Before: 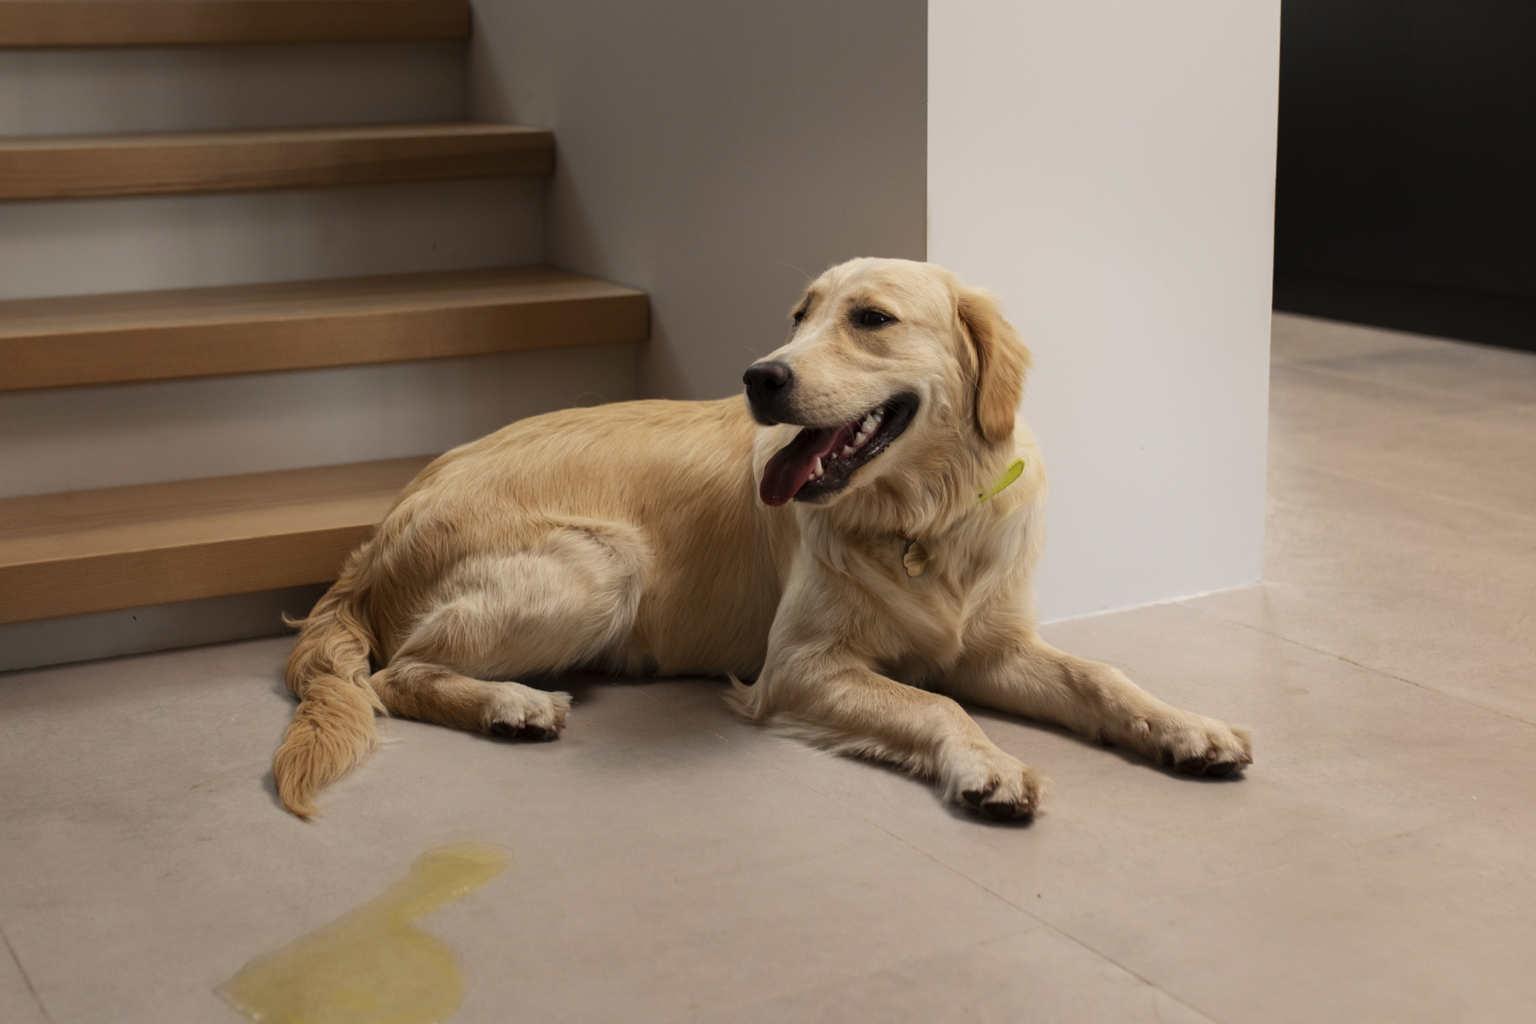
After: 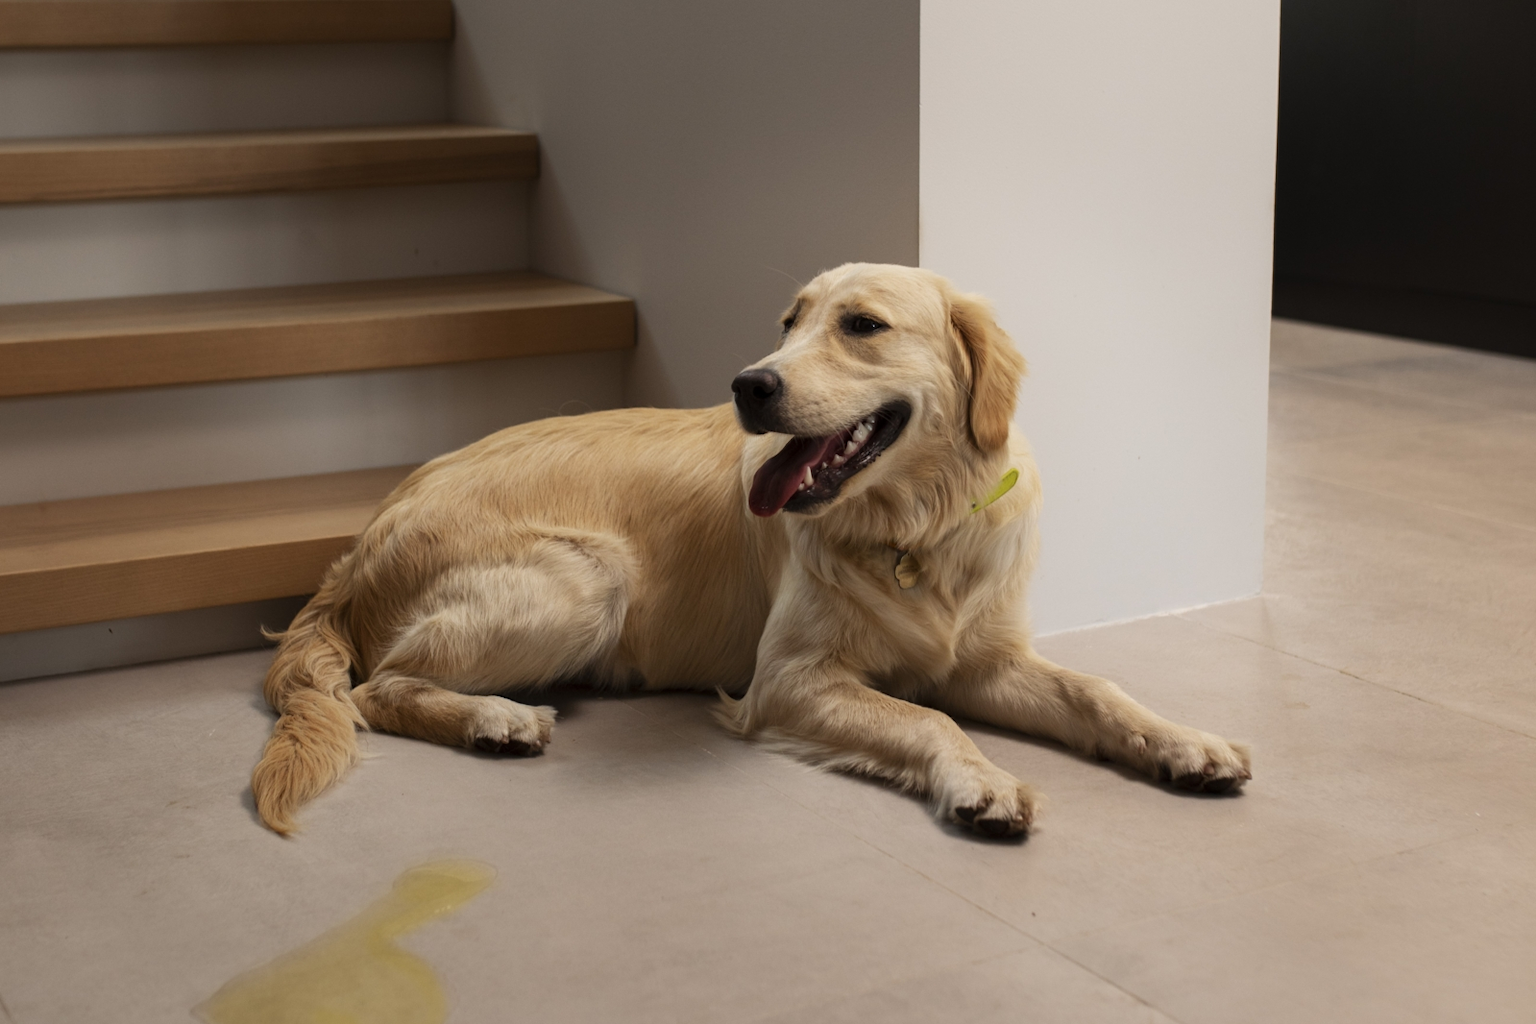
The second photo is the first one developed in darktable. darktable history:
sharpen: radius 5.325, amount 0.312, threshold 26.433
crop: left 1.743%, right 0.268%, bottom 2.011%
